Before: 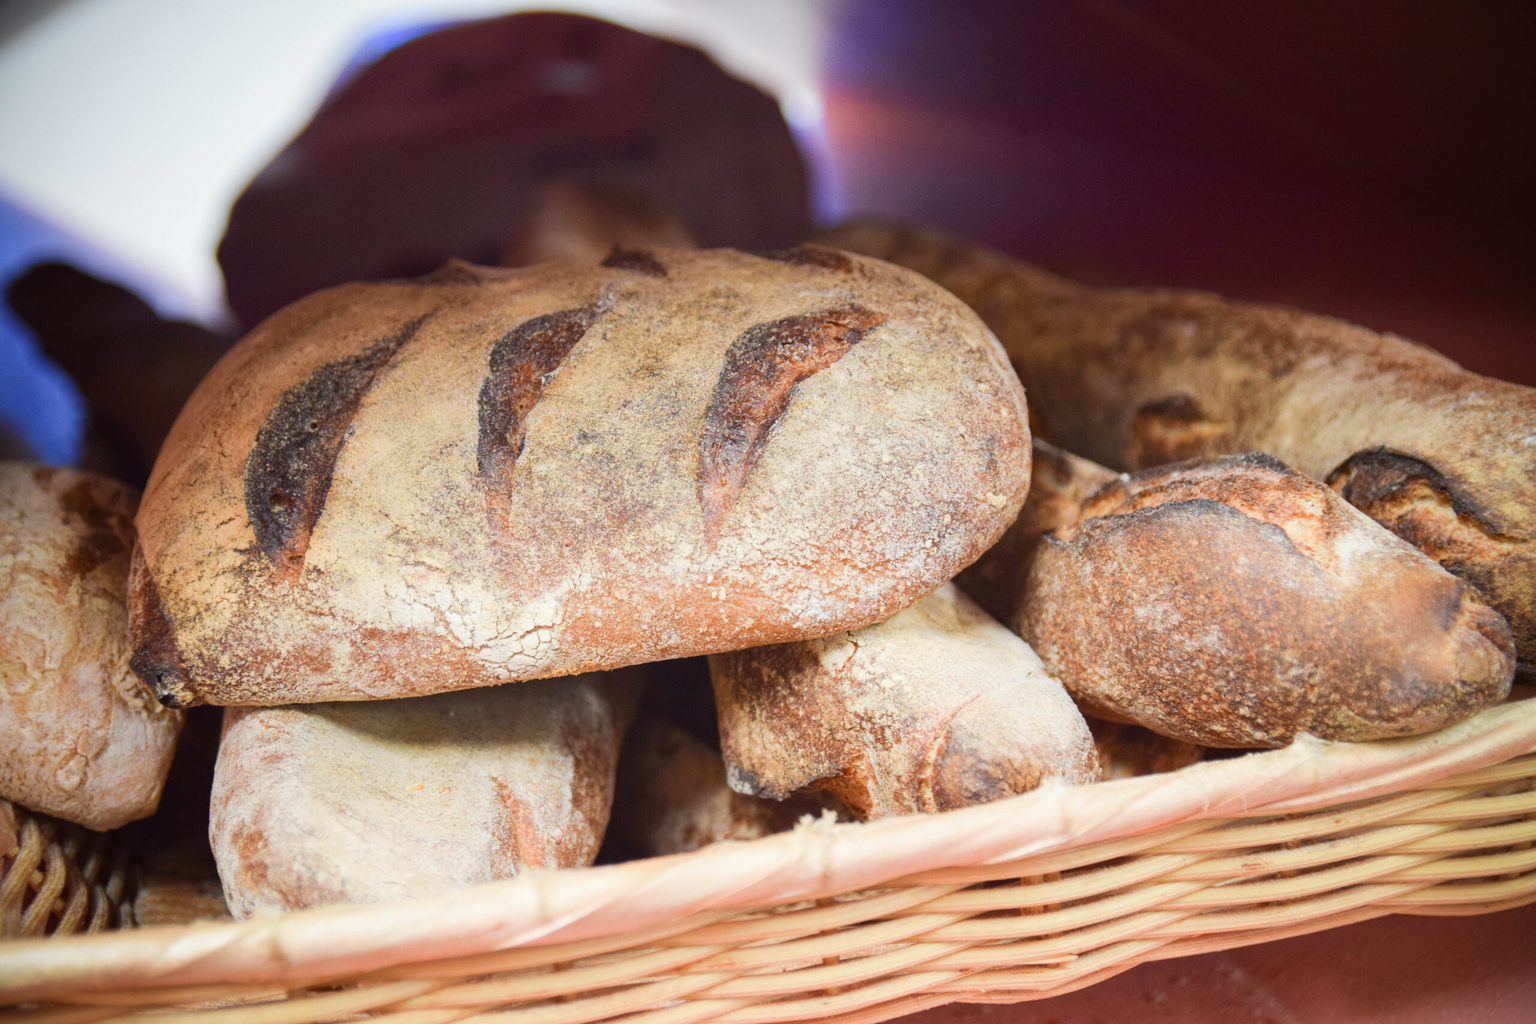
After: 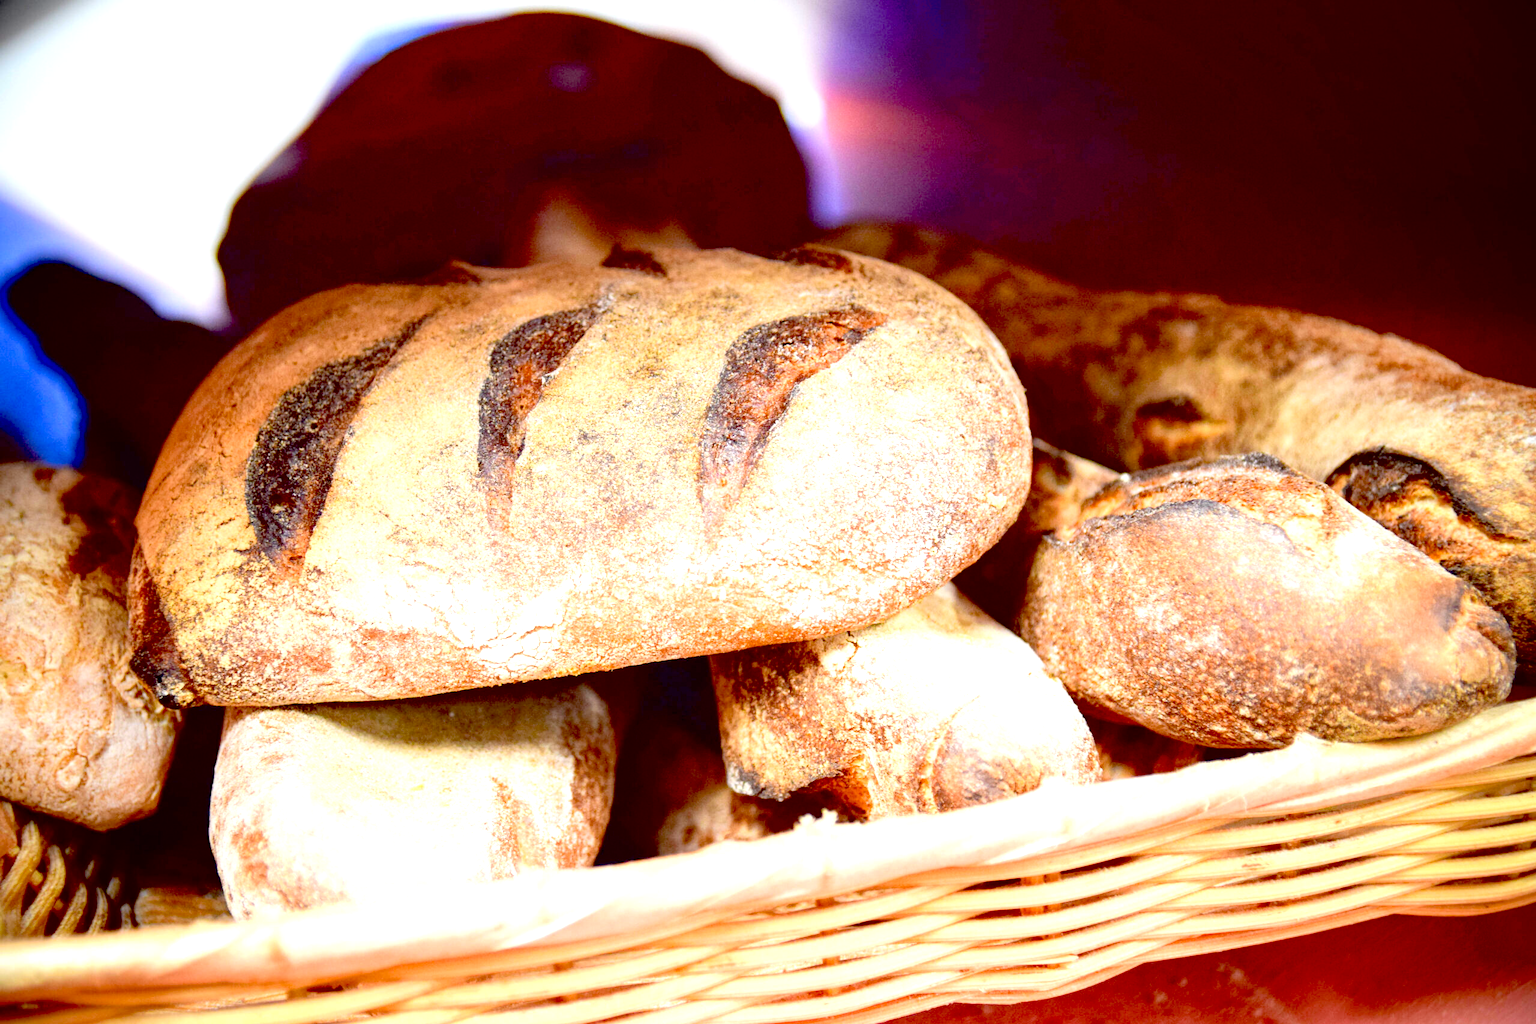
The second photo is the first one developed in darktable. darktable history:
exposure: black level correction 0.035, exposure 0.9 EV, compensate highlight preservation false
contrast brightness saturation: contrast 0.03, brightness 0.06, saturation 0.13
